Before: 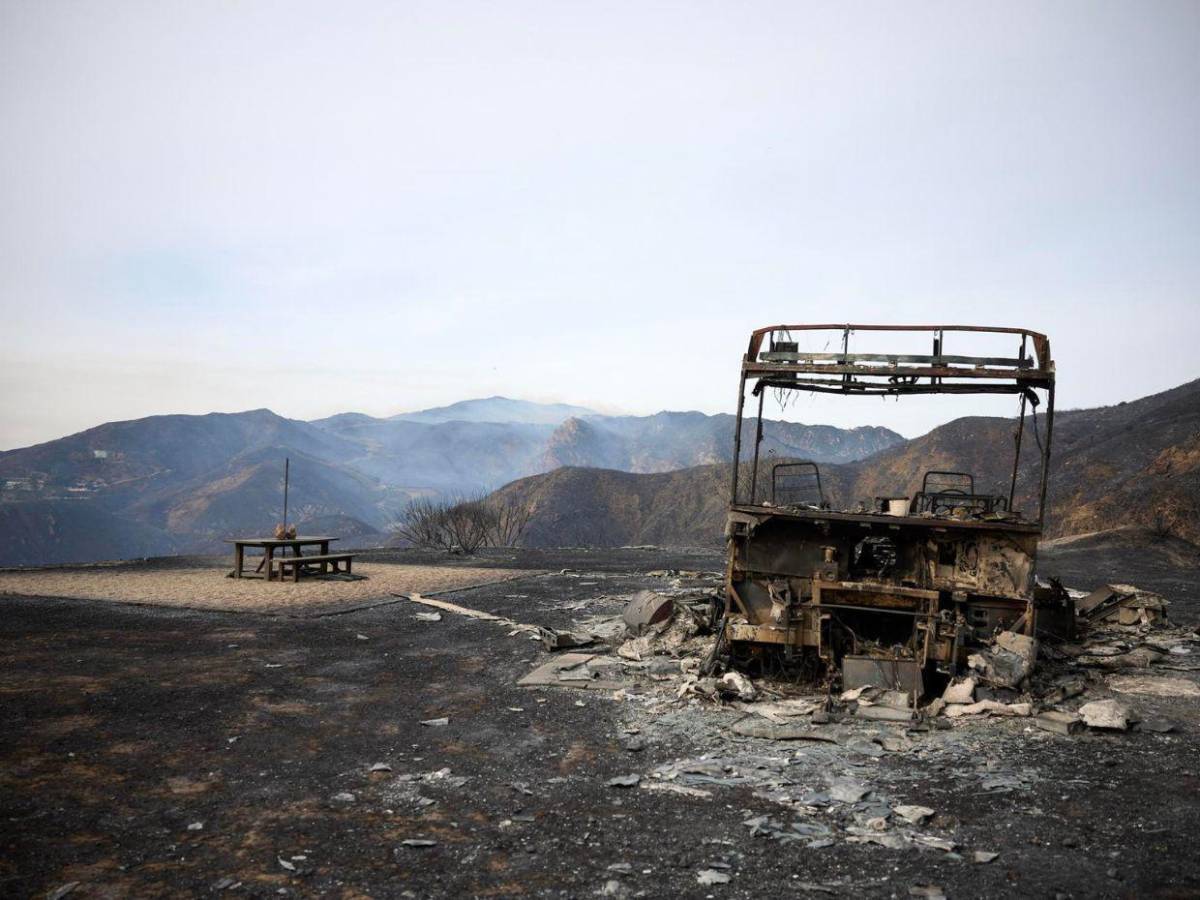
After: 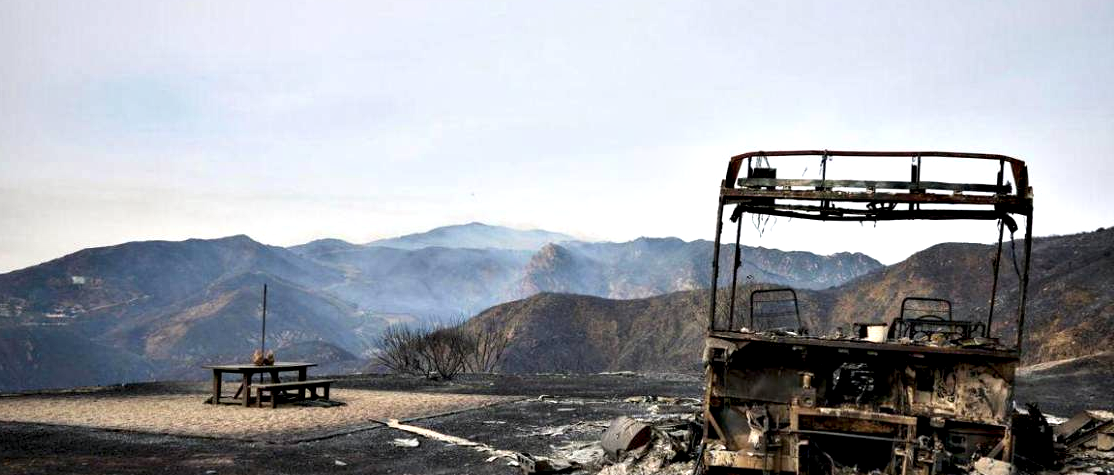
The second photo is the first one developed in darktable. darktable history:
contrast equalizer: y [[0.6 ×6], [0.55 ×6], [0 ×6], [0 ×6], [0 ×6]]
crop: left 1.85%, top 19.344%, right 5.282%, bottom 27.845%
